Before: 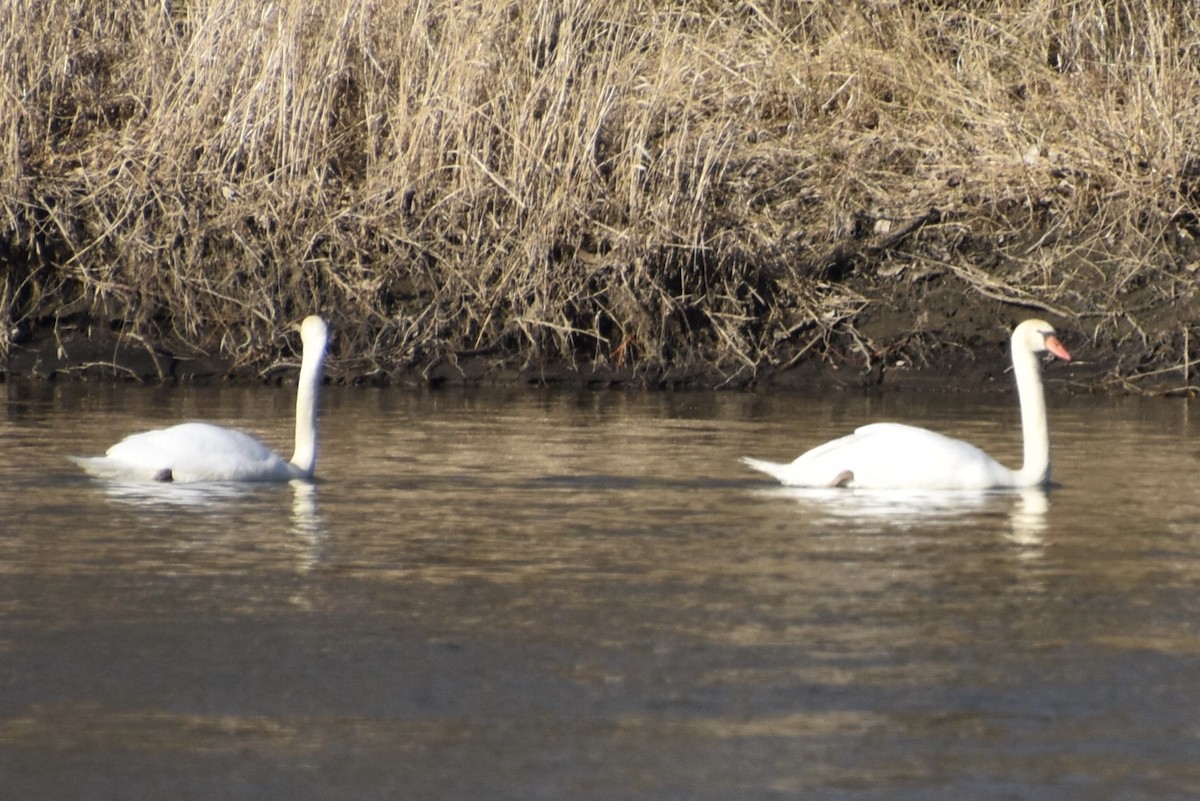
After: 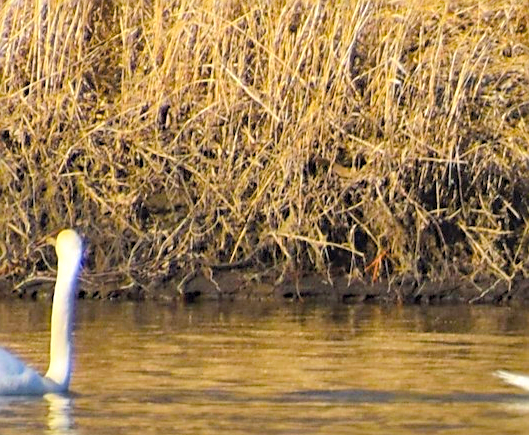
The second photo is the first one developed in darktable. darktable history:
crop: left 20.44%, top 10.806%, right 35.416%, bottom 34.852%
tone equalizer: smoothing diameter 24.98%, edges refinement/feathering 14.31, preserve details guided filter
contrast brightness saturation: brightness 0.142
haze removal: adaptive false
sharpen: on, module defaults
color balance rgb: perceptual saturation grading › global saturation 29.98%, perceptual brilliance grading › mid-tones 9.063%, perceptual brilliance grading › shadows 14.396%, global vibrance 44.798%
